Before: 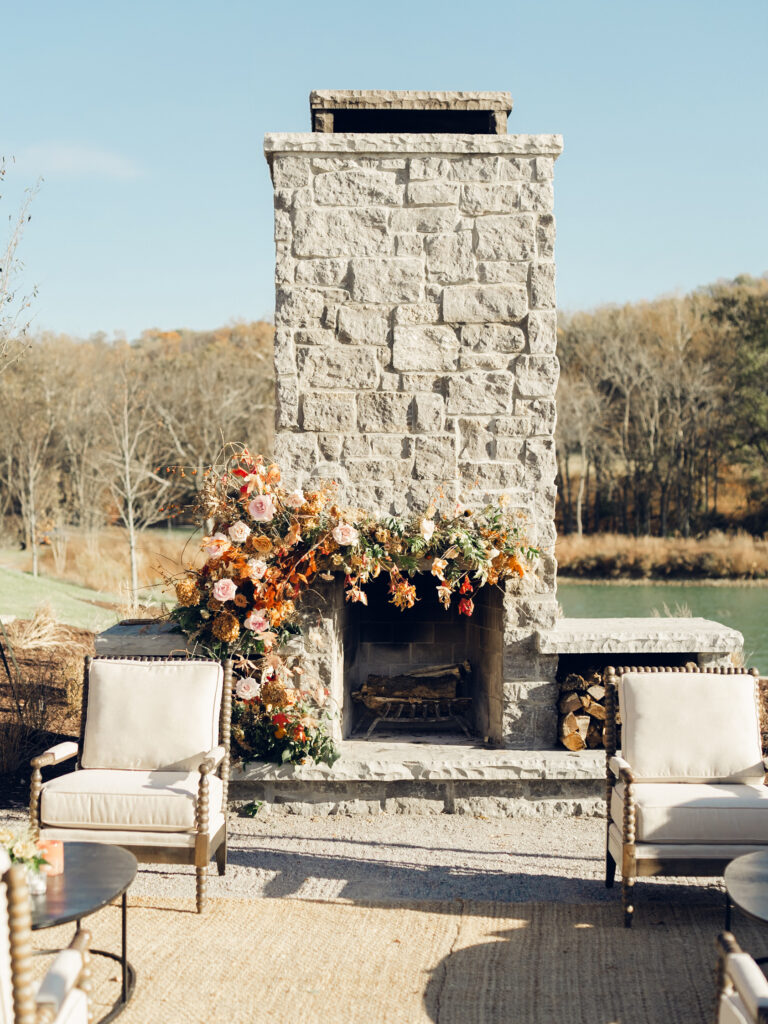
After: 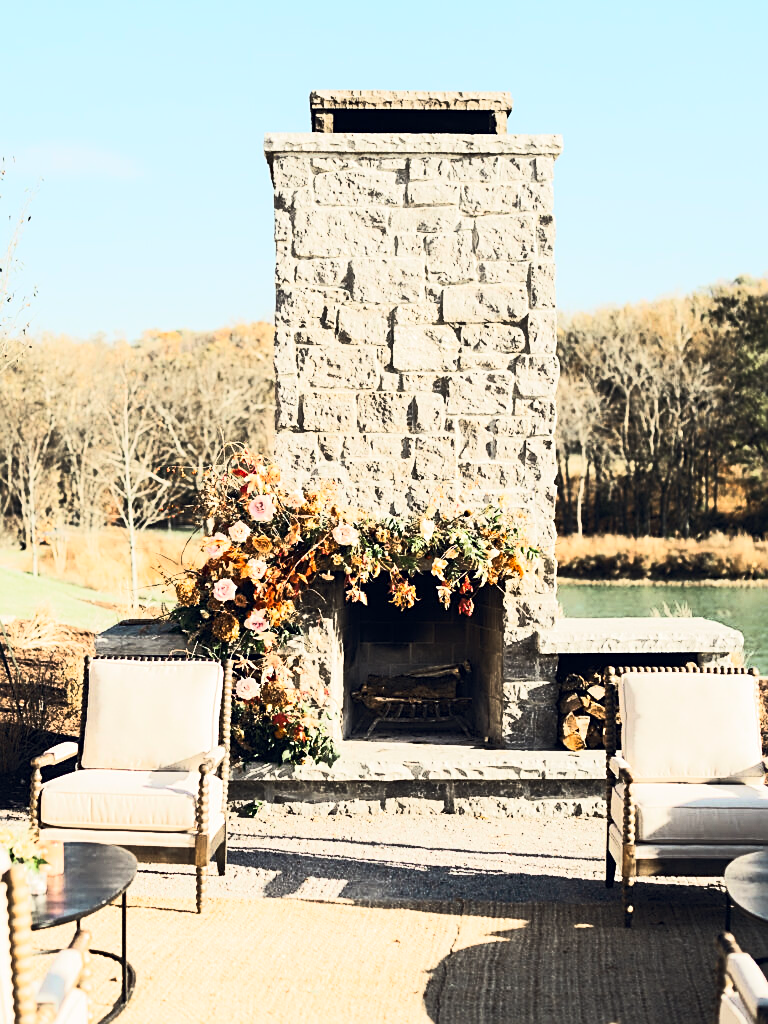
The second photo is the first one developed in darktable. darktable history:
sharpen: on, module defaults
tone curve: curves: ch0 [(0, 0) (0.427, 0.375) (0.616, 0.801) (1, 1)], color space Lab, linked channels, preserve colors none
